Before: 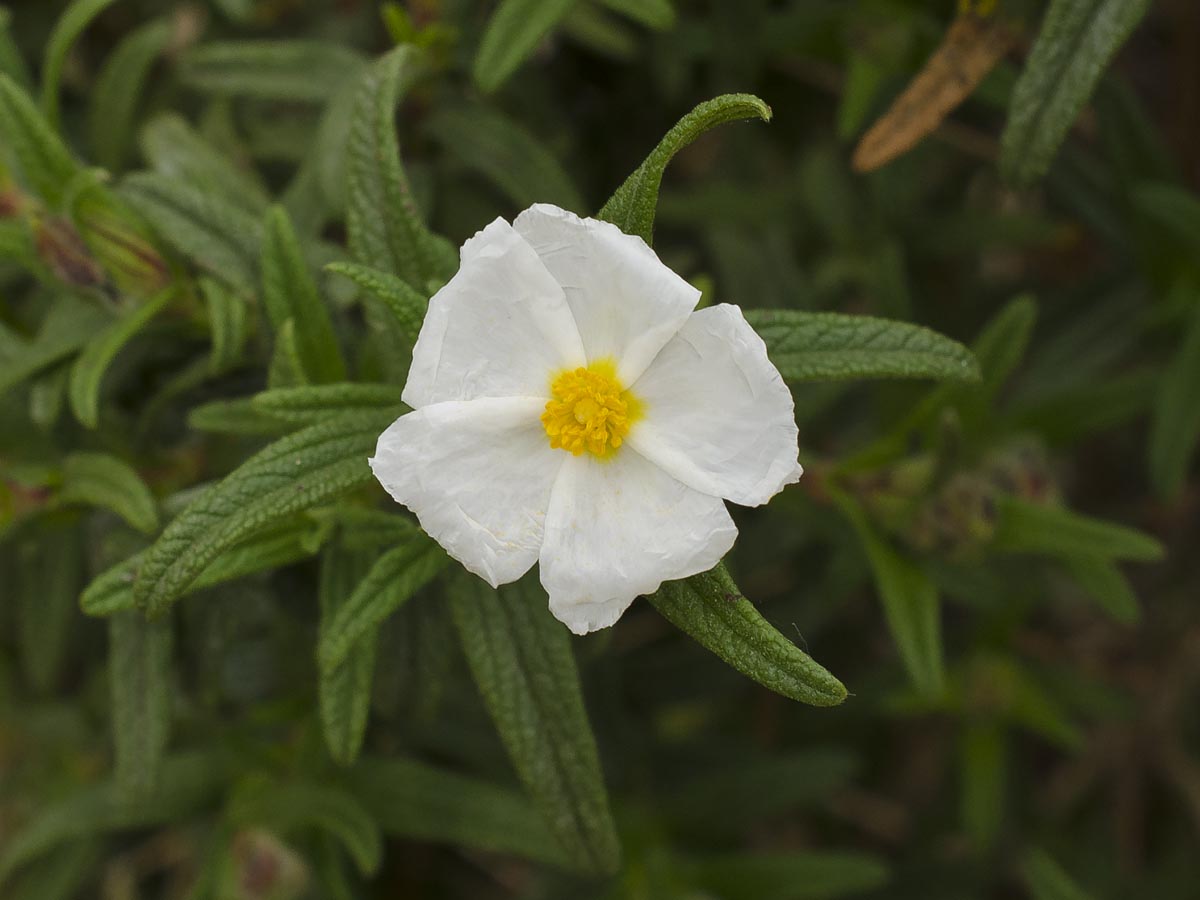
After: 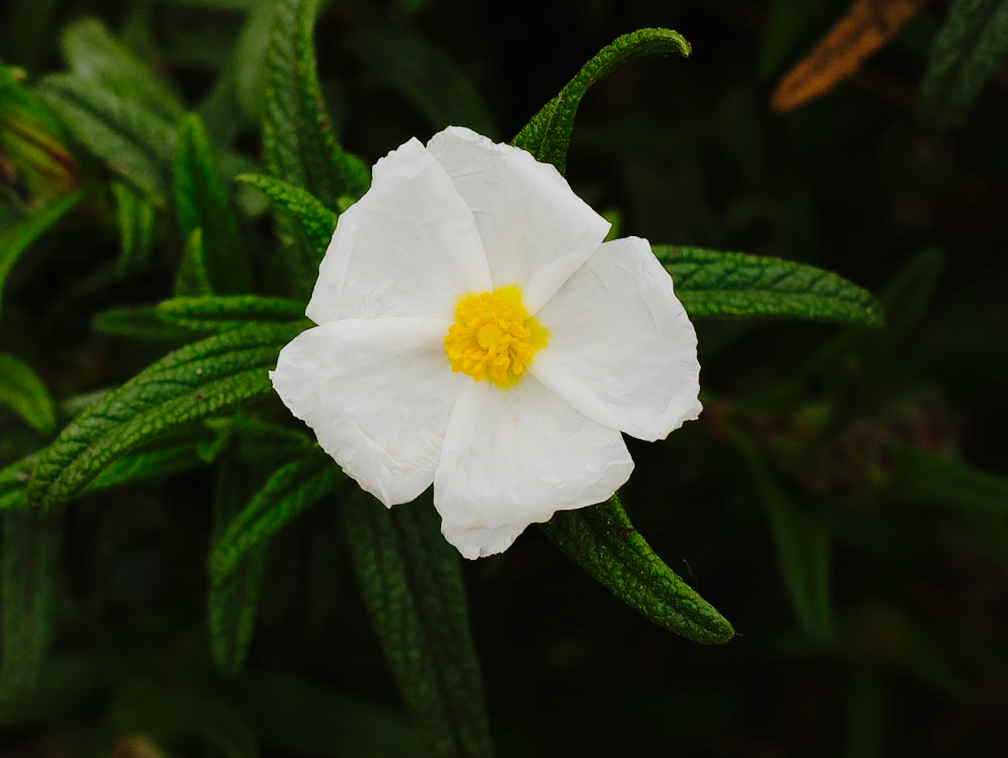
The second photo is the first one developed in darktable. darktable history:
tone equalizer: -8 EV -0.739 EV, -7 EV -0.735 EV, -6 EV -0.633 EV, -5 EV -0.399 EV, -3 EV 0.392 EV, -2 EV 0.6 EV, -1 EV 0.694 EV, +0 EV 0.731 EV
exposure: exposure -0.952 EV, compensate exposure bias true, compensate highlight preservation false
crop and rotate: angle -3.21°, left 5.207%, top 5.196%, right 4.606%, bottom 4.347%
tone curve: curves: ch0 [(0, 0.006) (0.184, 0.117) (0.405, 0.46) (0.456, 0.528) (0.634, 0.728) (0.877, 0.89) (0.984, 0.935)]; ch1 [(0, 0) (0.443, 0.43) (0.492, 0.489) (0.566, 0.579) (0.595, 0.625) (0.608, 0.667) (0.65, 0.729) (1, 1)]; ch2 [(0, 0) (0.33, 0.301) (0.421, 0.443) (0.447, 0.489) (0.492, 0.498) (0.537, 0.583) (0.586, 0.591) (0.663, 0.686) (1, 1)], preserve colors none
